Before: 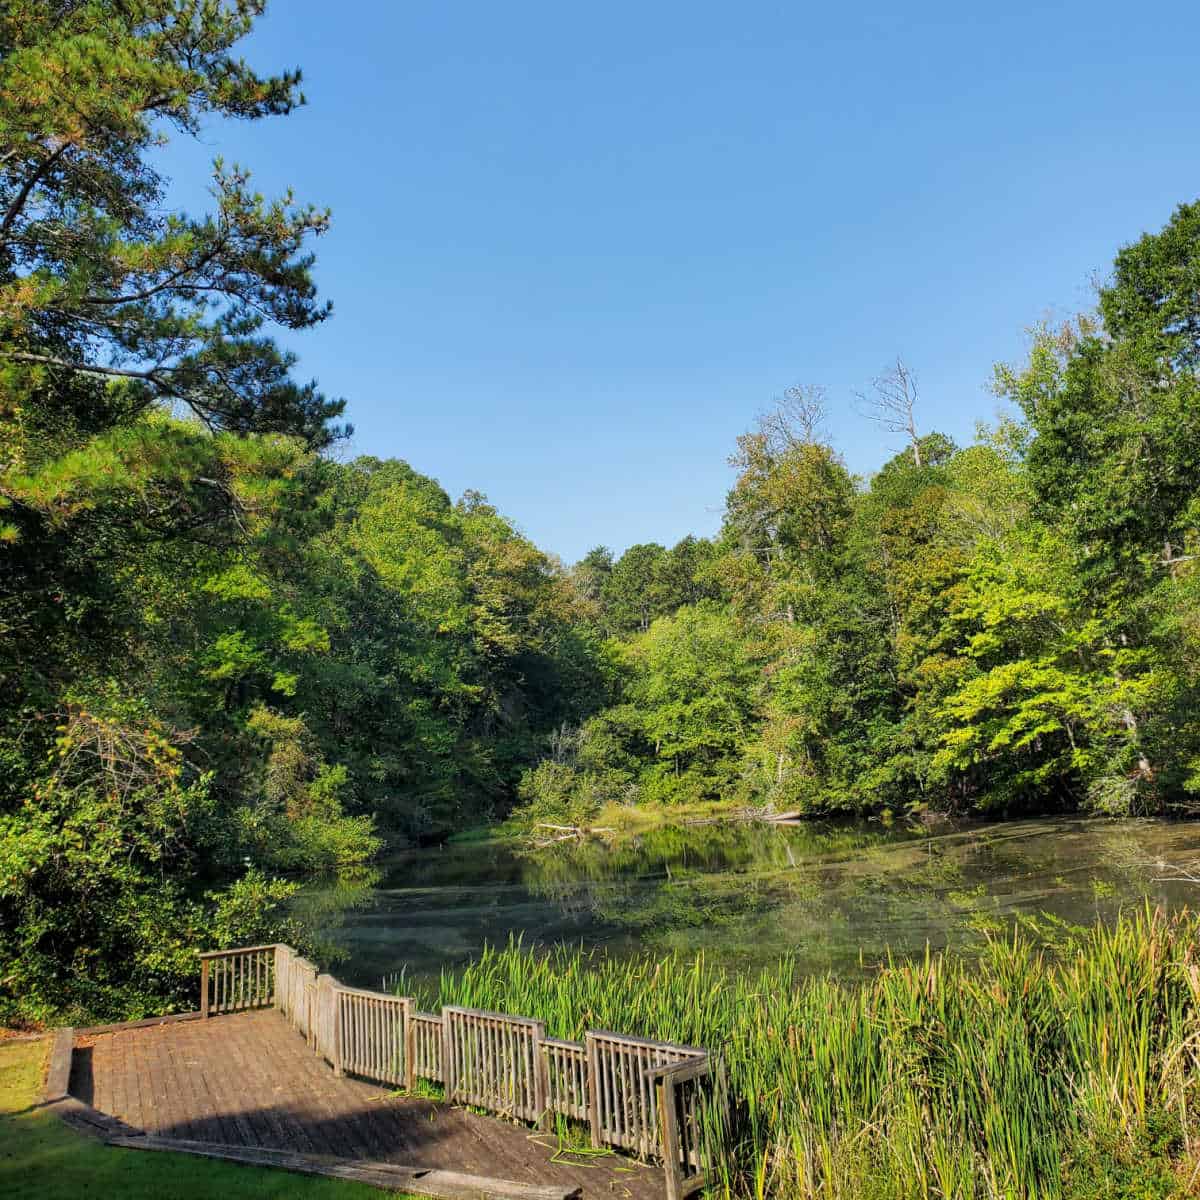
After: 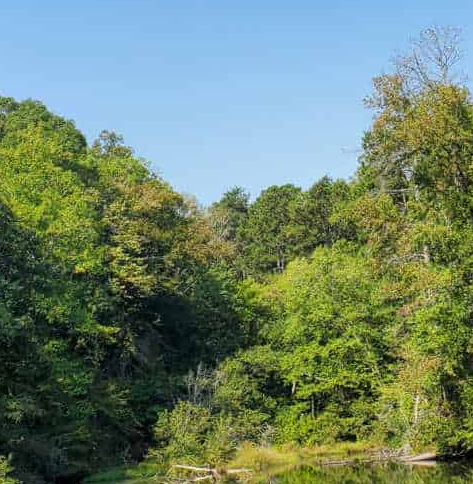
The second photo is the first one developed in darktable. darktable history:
crop: left 30.373%, top 29.982%, right 30.2%, bottom 29.665%
